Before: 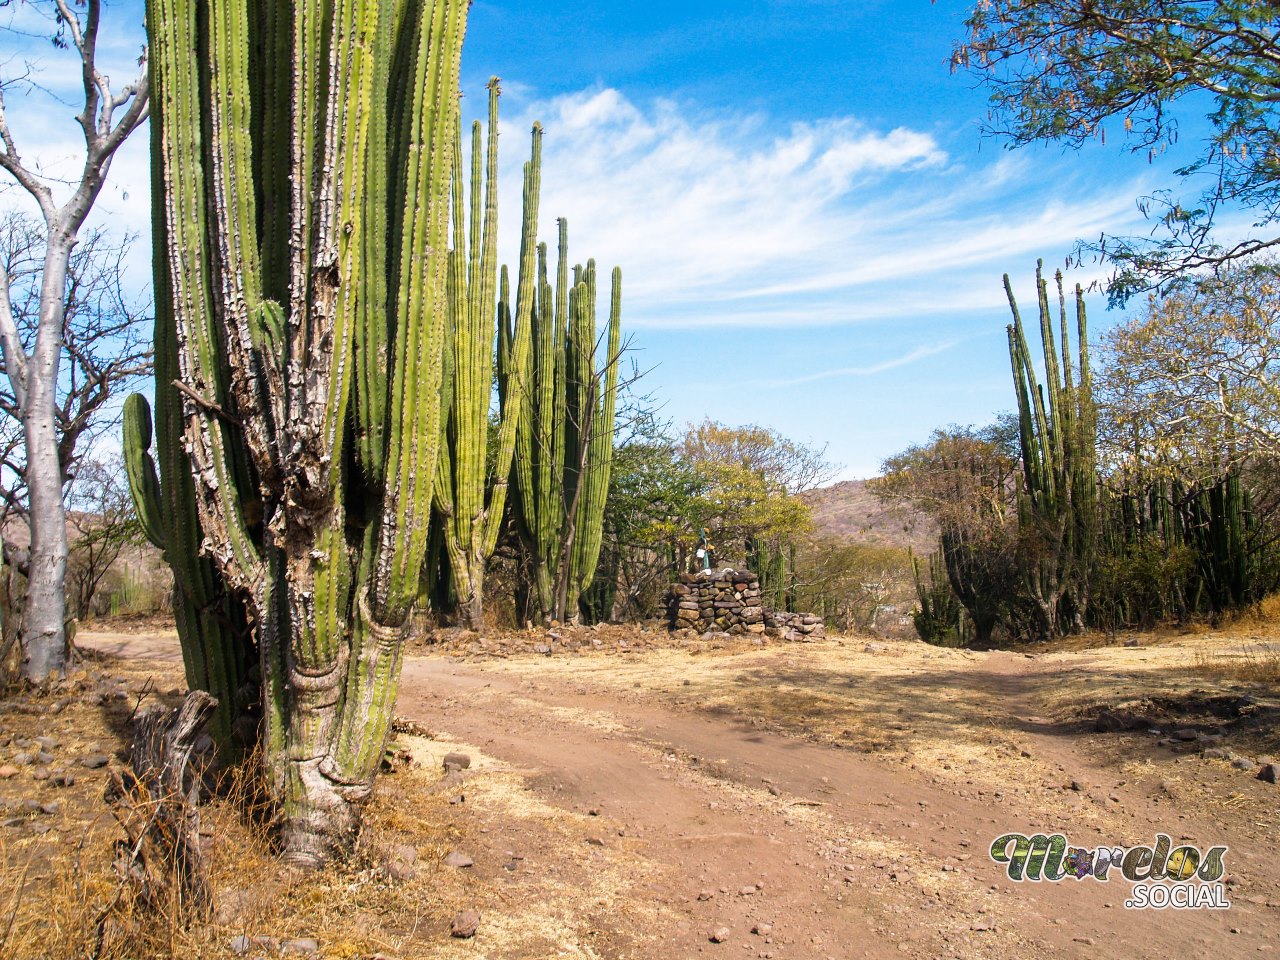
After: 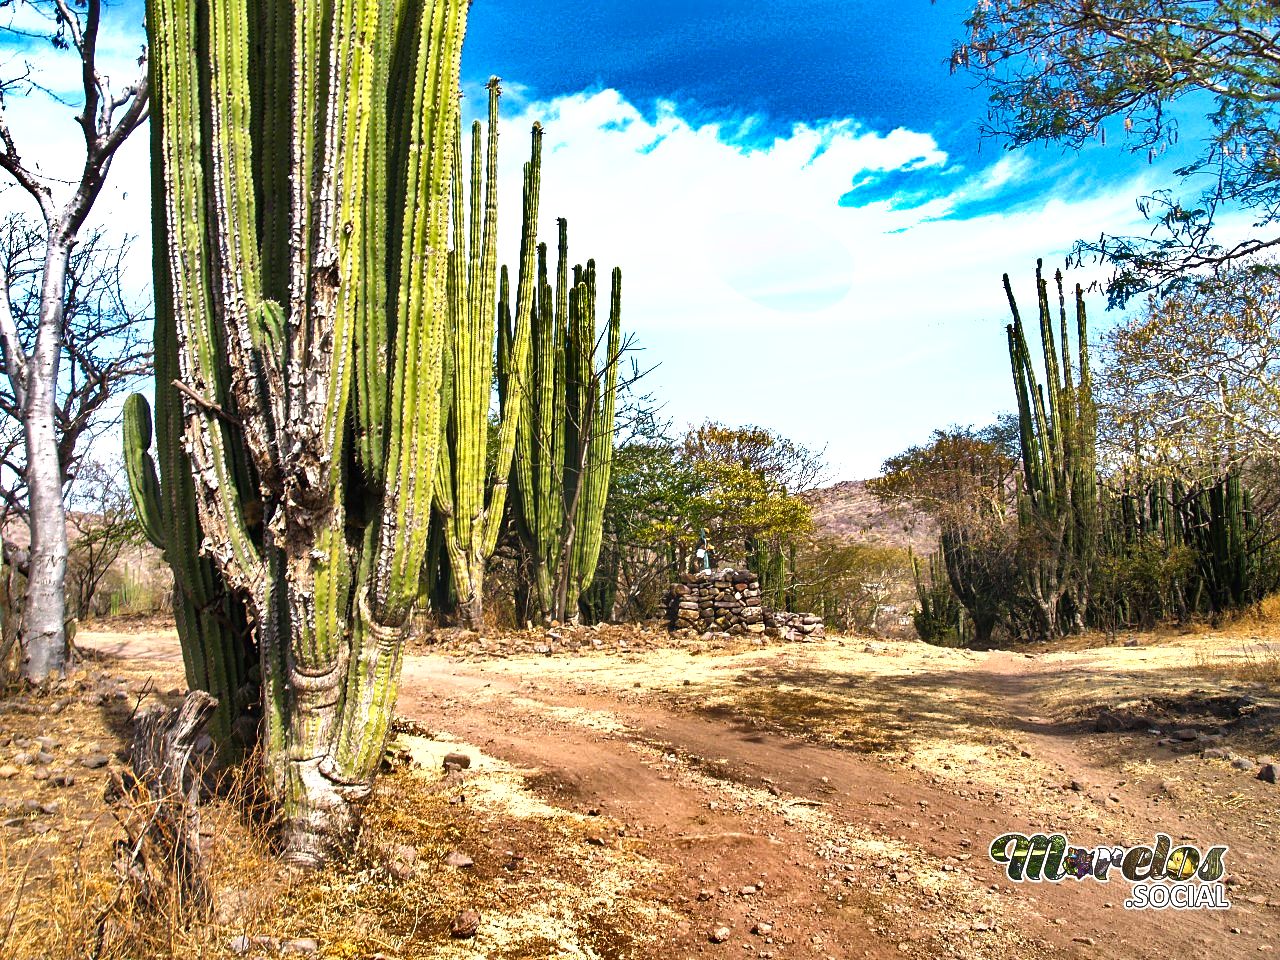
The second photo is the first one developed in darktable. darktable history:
sharpen: amount 0.2
shadows and highlights: shadows 24.5, highlights -78.15, soften with gaussian
exposure: black level correction 0, exposure 0.7 EV, compensate exposure bias true, compensate highlight preservation false
